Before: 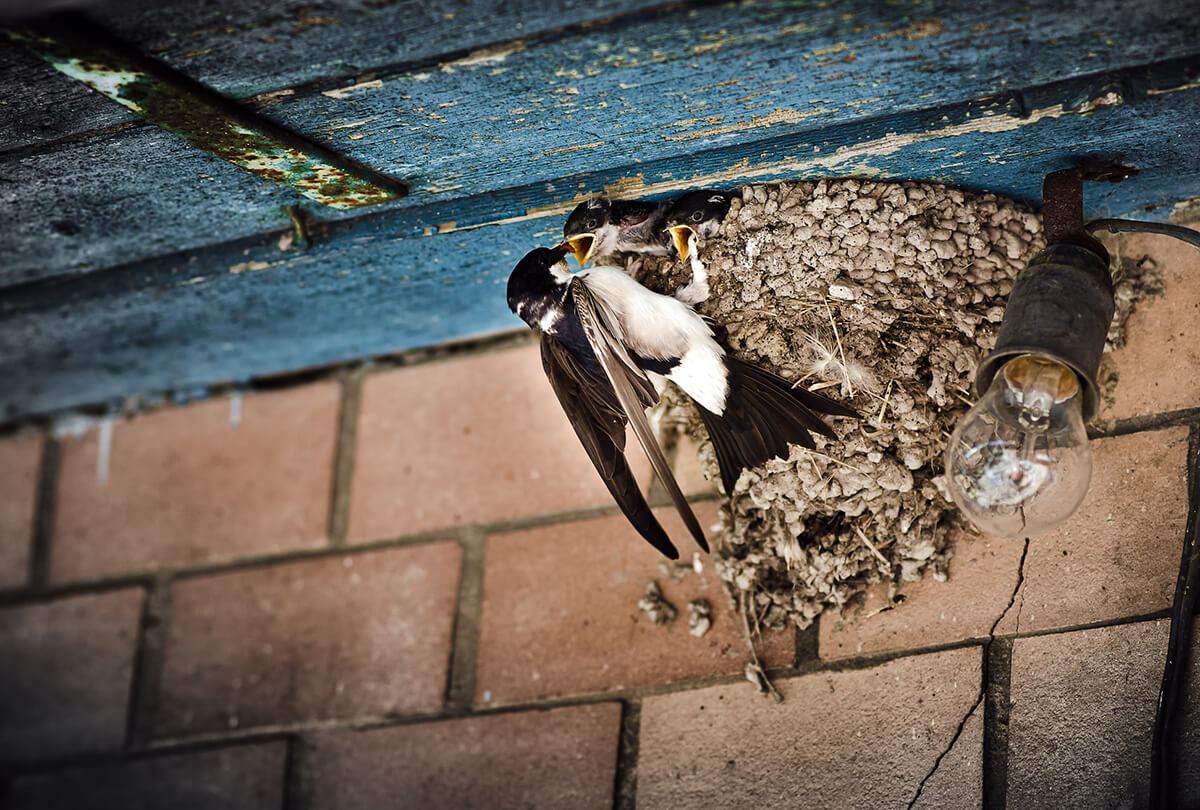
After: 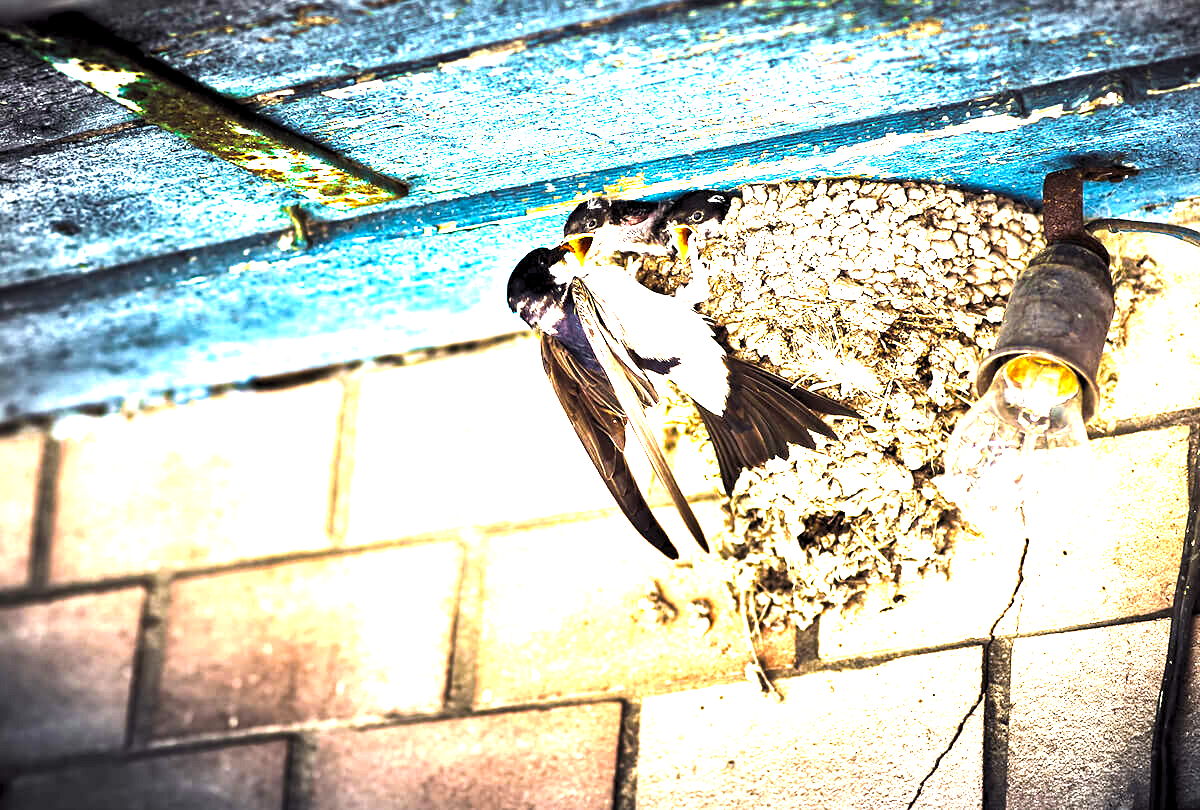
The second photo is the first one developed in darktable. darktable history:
levels: levels [0.055, 0.477, 0.9]
velvia: strength 14.39%
color balance rgb: perceptual saturation grading › global saturation 31.216%, perceptual brilliance grading › global brilliance 29.201%, perceptual brilliance grading › highlights 12.006%, perceptual brilliance grading › mid-tones 23.313%
exposure: black level correction 0, exposure 1.454 EV, compensate exposure bias true, compensate highlight preservation false
